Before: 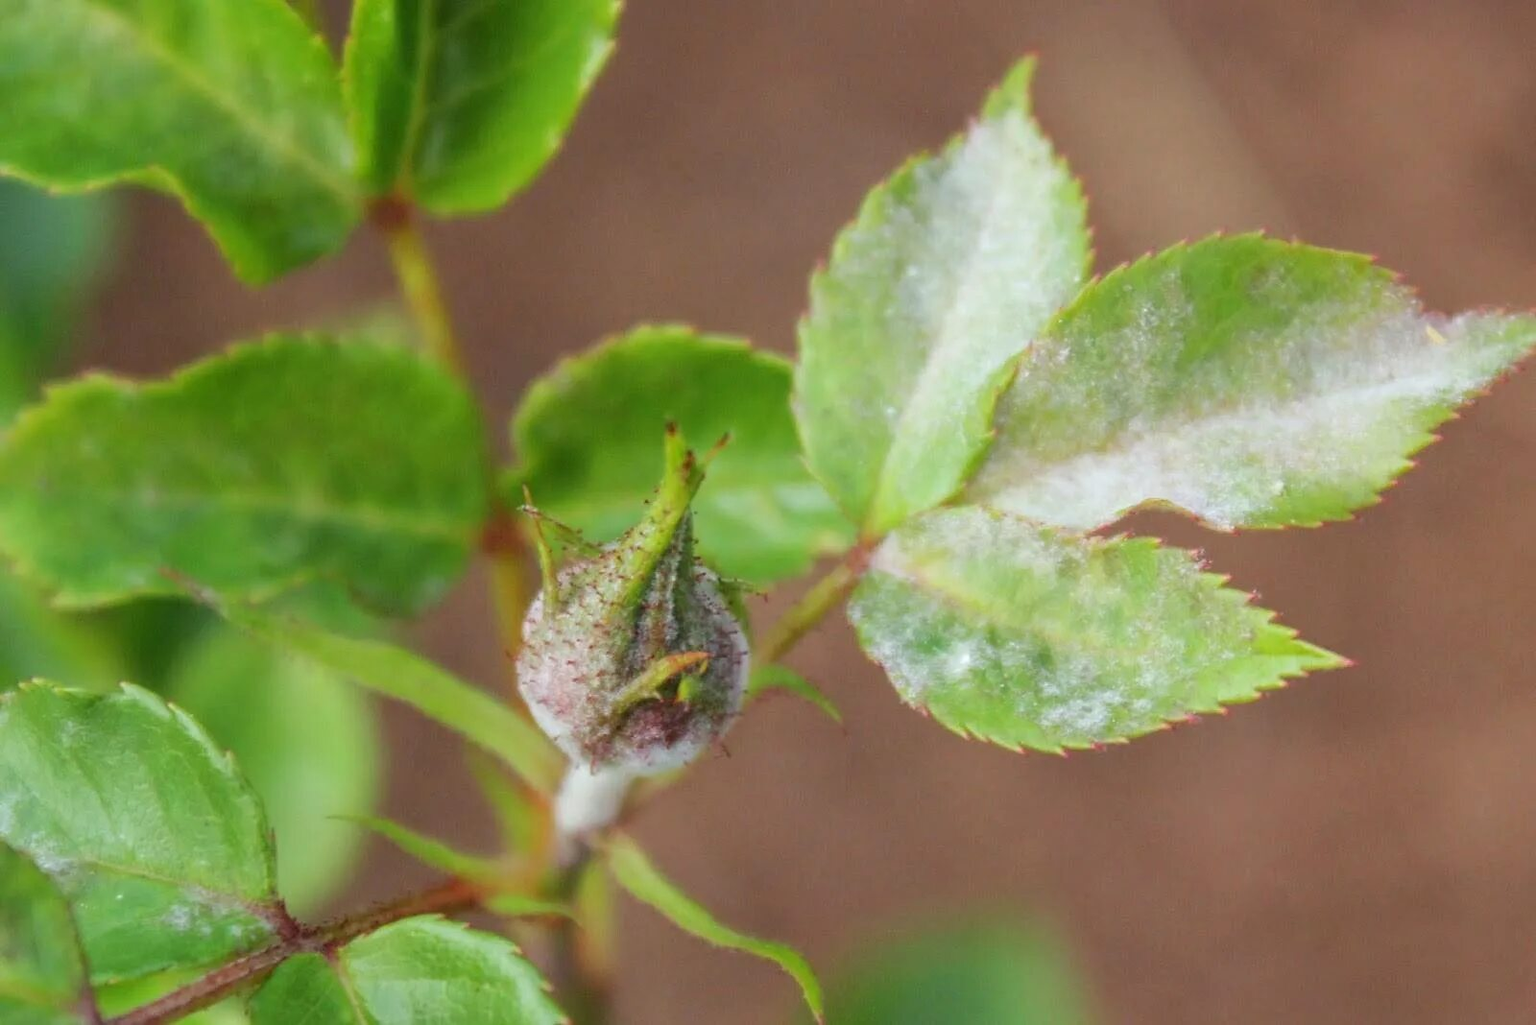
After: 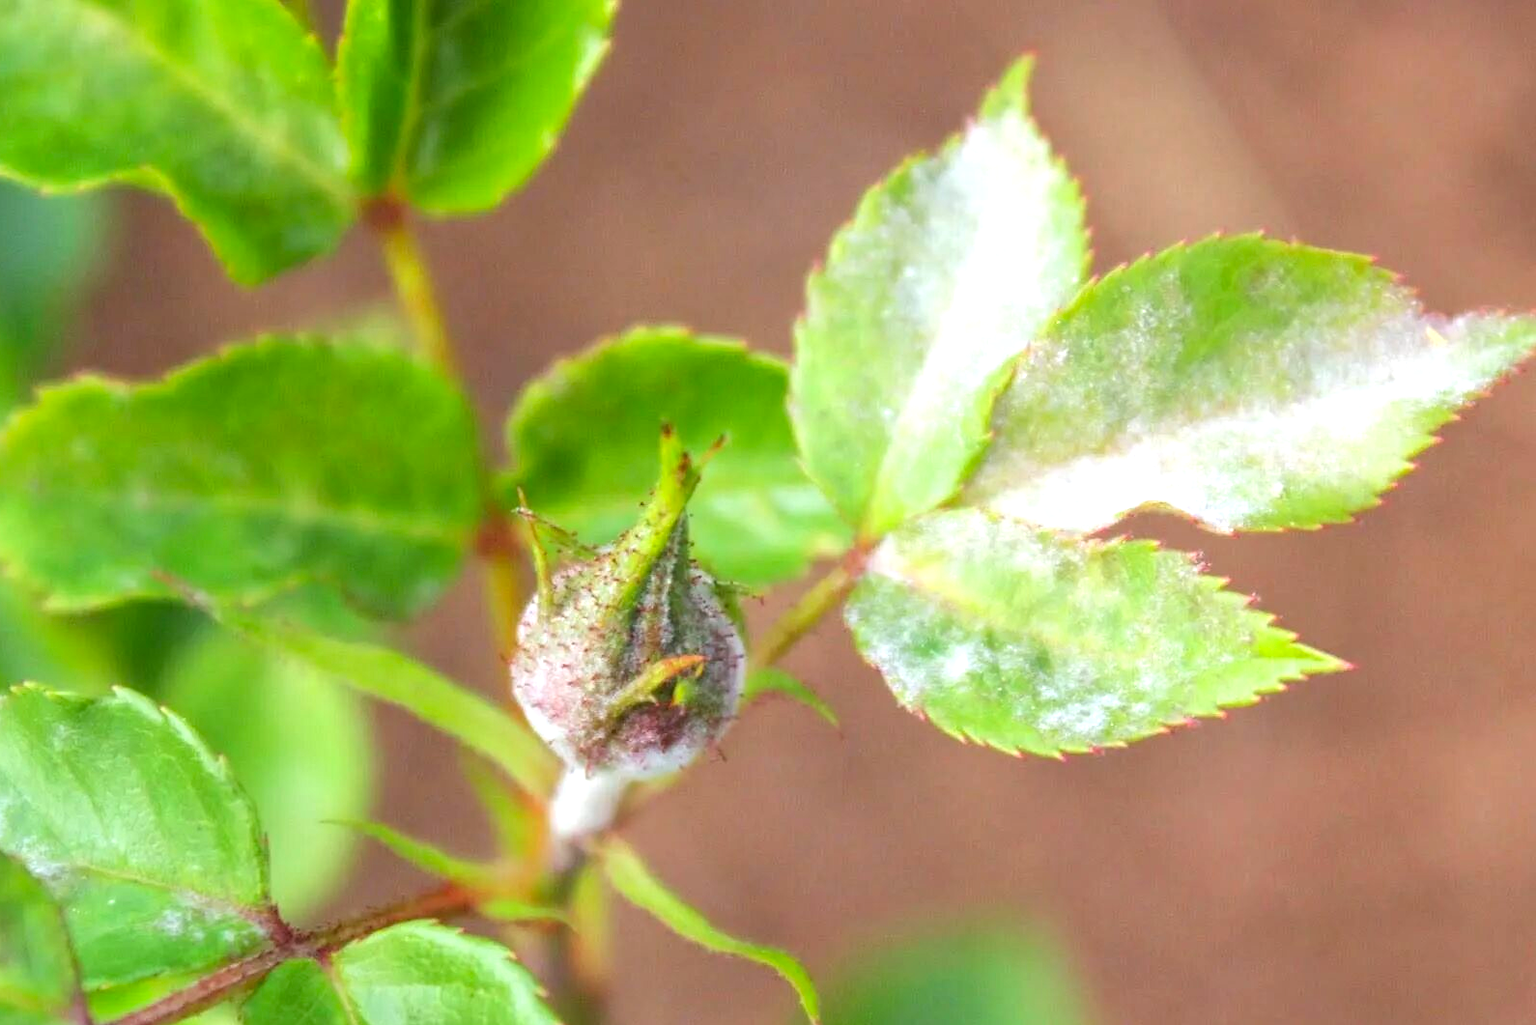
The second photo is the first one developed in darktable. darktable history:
exposure: exposure 0.722 EV, compensate highlight preservation false
white balance: red 1.004, blue 1.024
contrast brightness saturation: saturation 0.13
crop and rotate: left 0.614%, top 0.179%, bottom 0.309%
